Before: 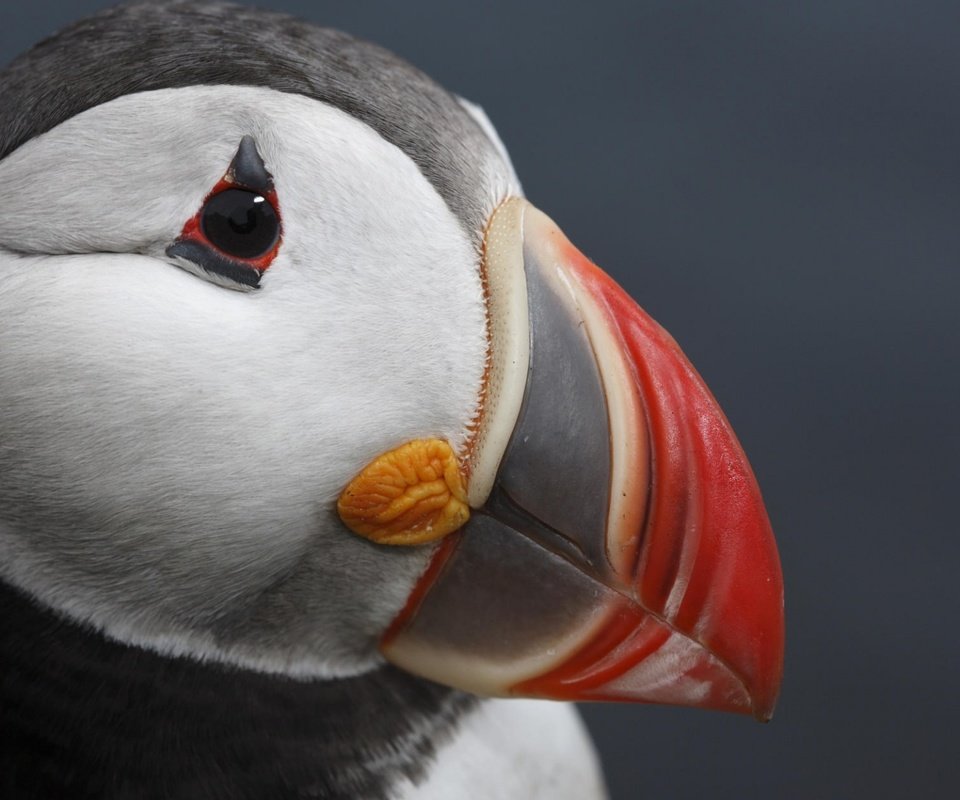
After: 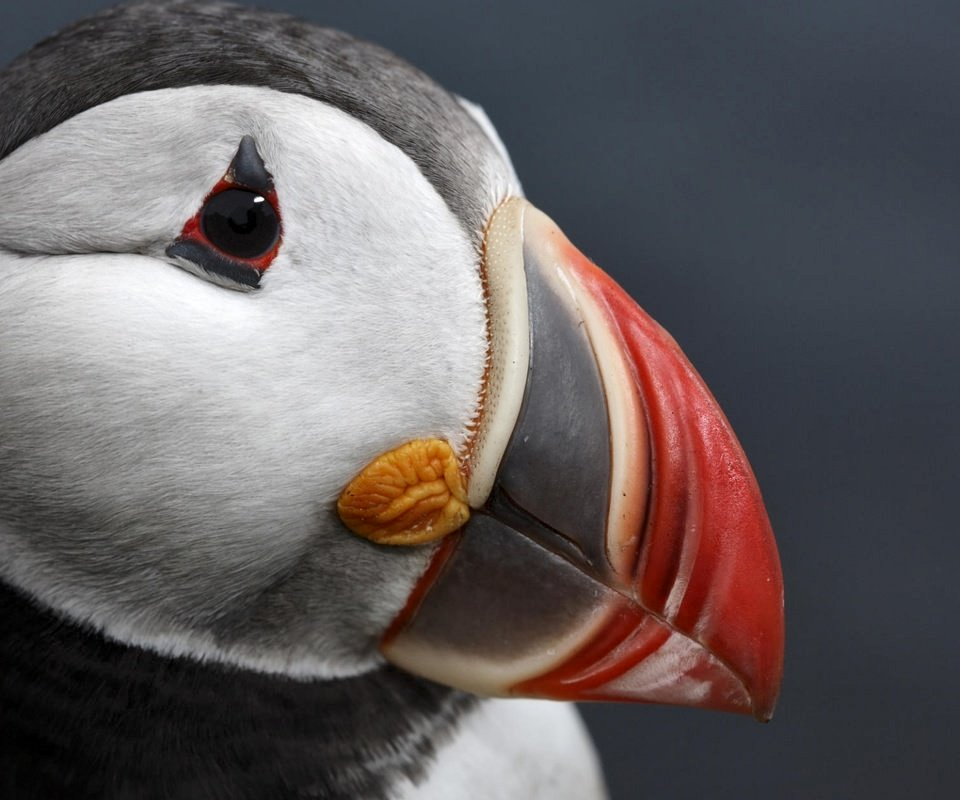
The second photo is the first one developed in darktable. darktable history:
local contrast: mode bilateral grid, contrast 24, coarseness 60, detail 151%, midtone range 0.2
